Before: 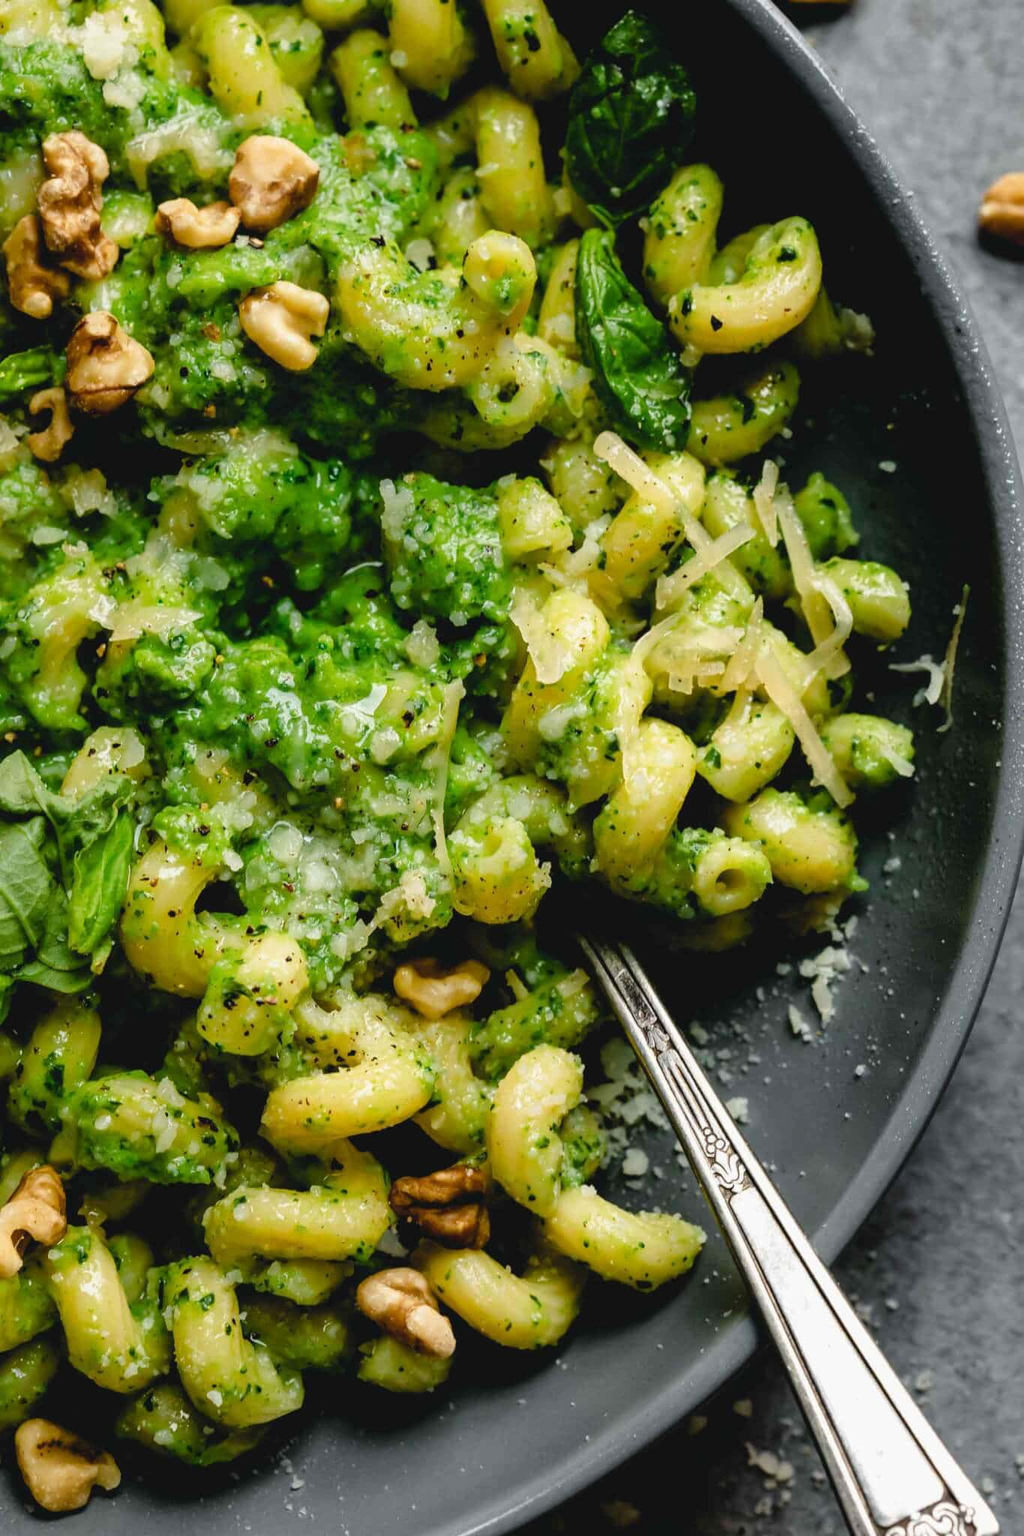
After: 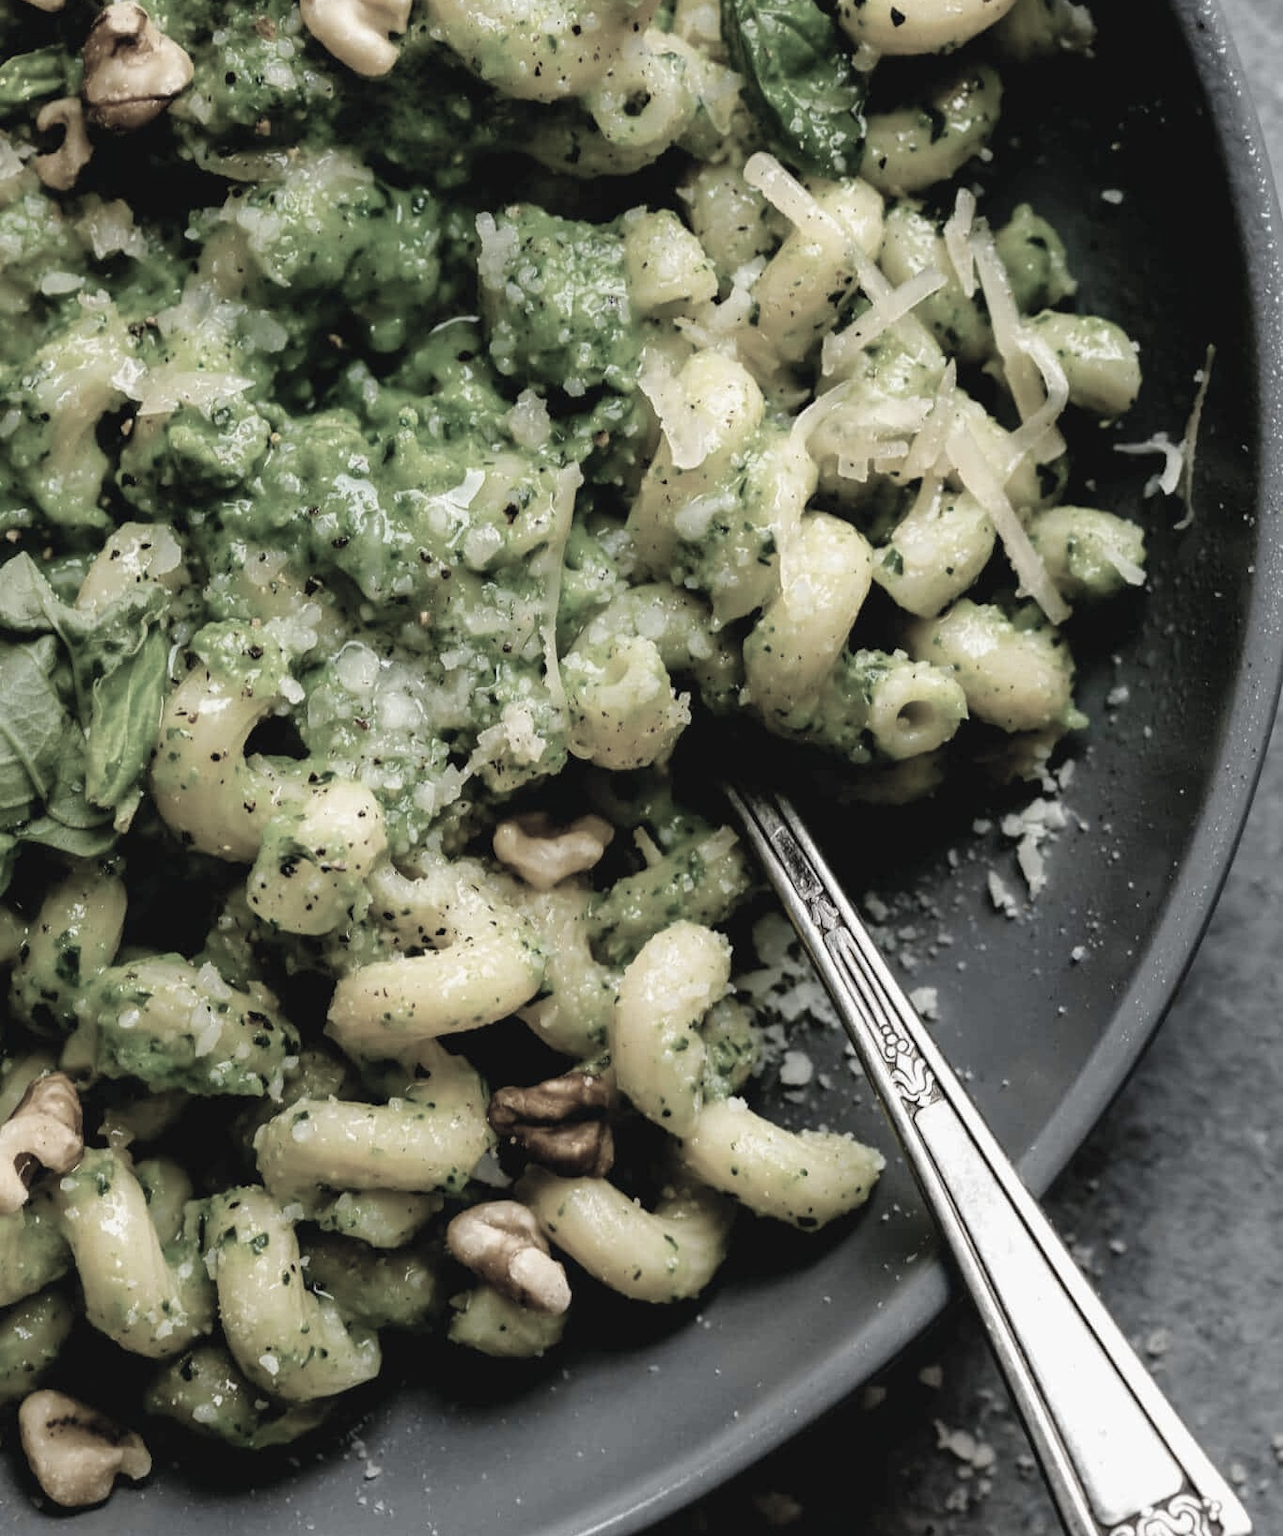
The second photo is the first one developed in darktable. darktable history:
crop and rotate: top 20.211%
color zones: curves: ch1 [(0.238, 0.163) (0.476, 0.2) (0.733, 0.322) (0.848, 0.134)]
